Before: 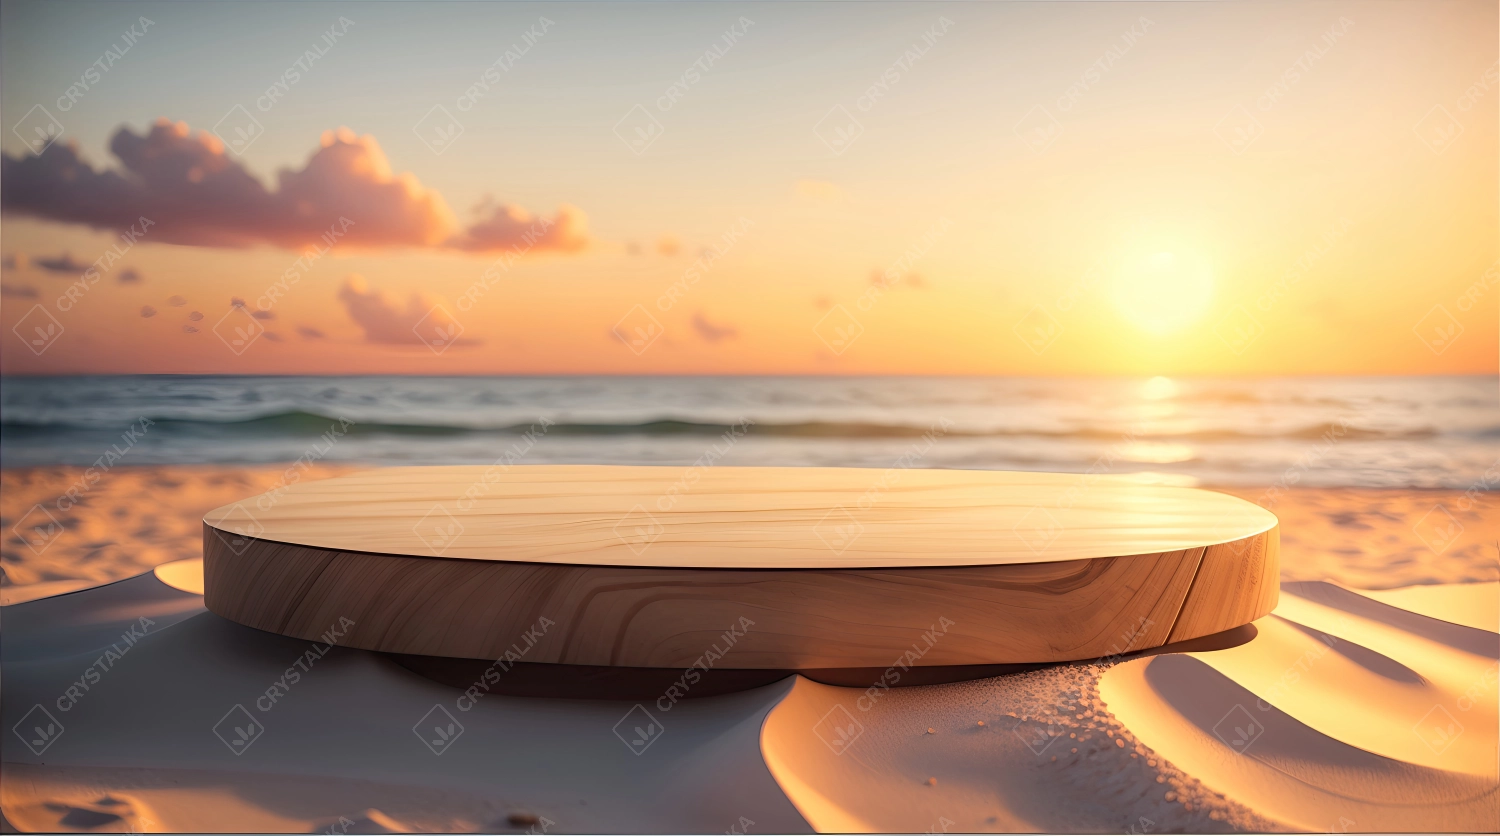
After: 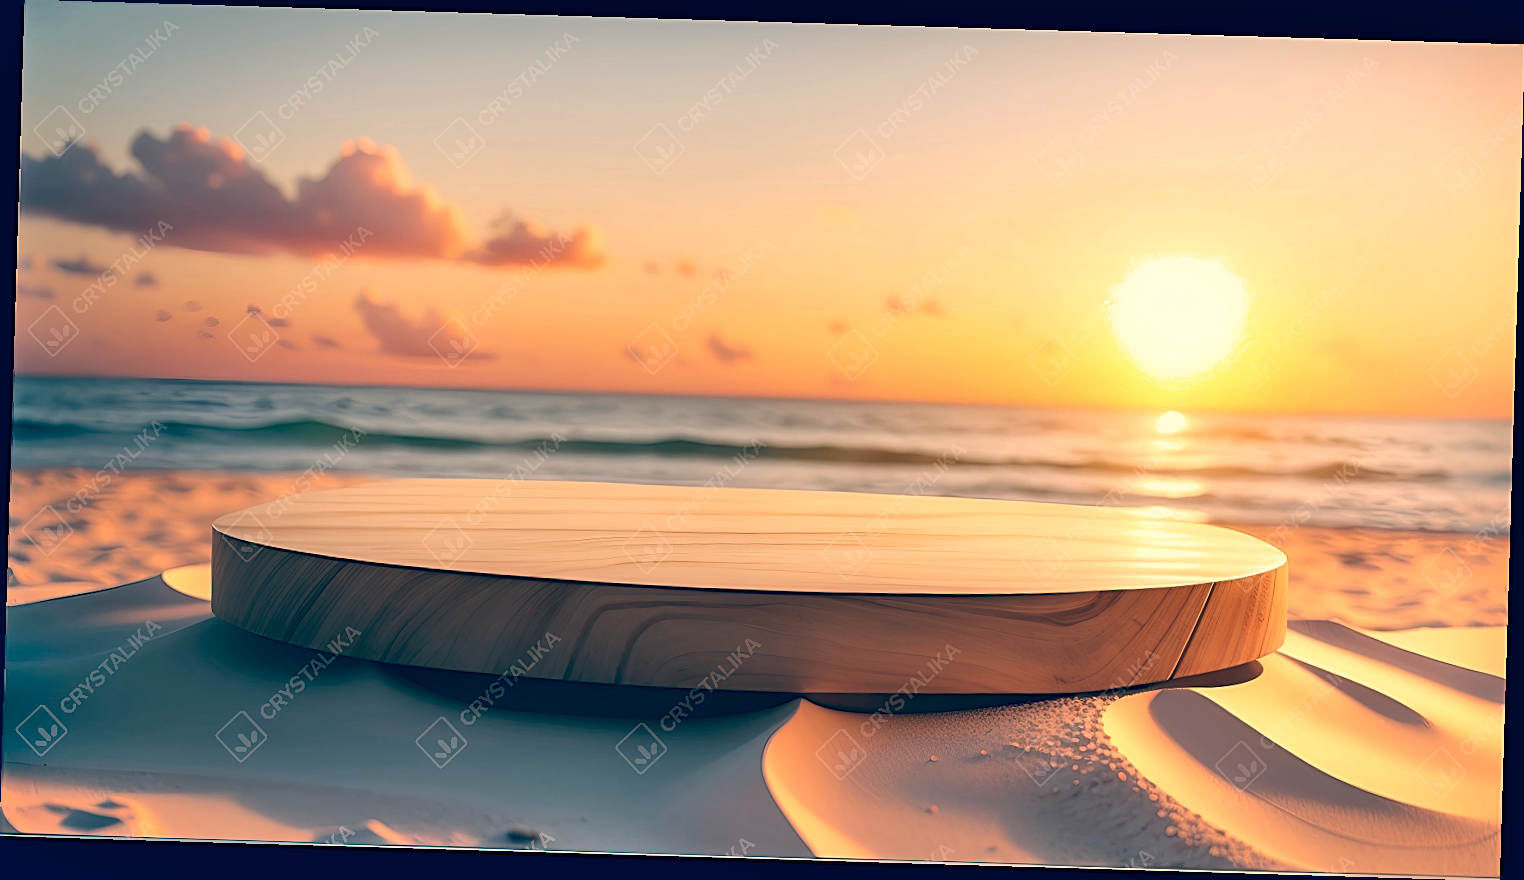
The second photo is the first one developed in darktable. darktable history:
sharpen: on, module defaults
exposure: black level correction 0.009, compensate highlight preservation false
color balance: lift [1.006, 0.985, 1.002, 1.015], gamma [1, 0.953, 1.008, 1.047], gain [1.076, 1.13, 1.004, 0.87]
rotate and perspective: rotation 1.72°, automatic cropping off
shadows and highlights: low approximation 0.01, soften with gaussian
